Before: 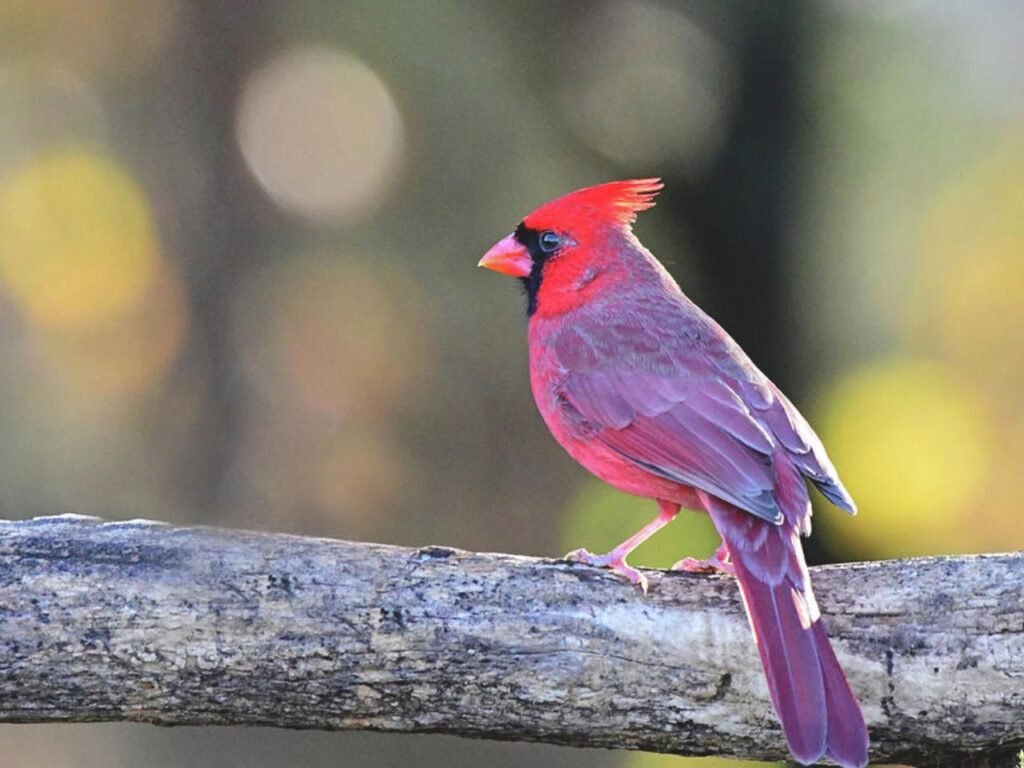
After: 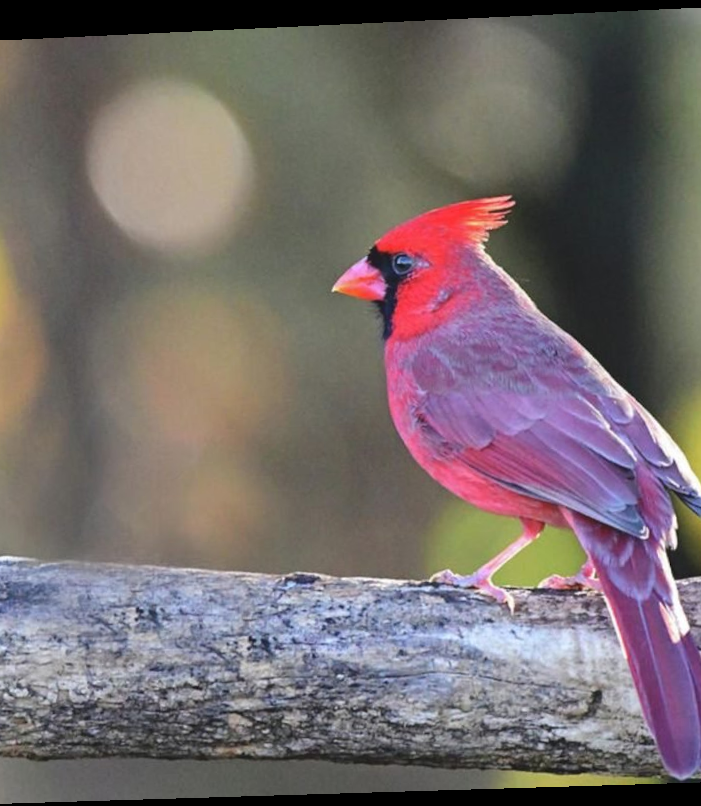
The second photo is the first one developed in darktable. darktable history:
crop and rotate: left 14.292%, right 19.041%
rotate and perspective: rotation -2.22°, lens shift (horizontal) -0.022, automatic cropping off
